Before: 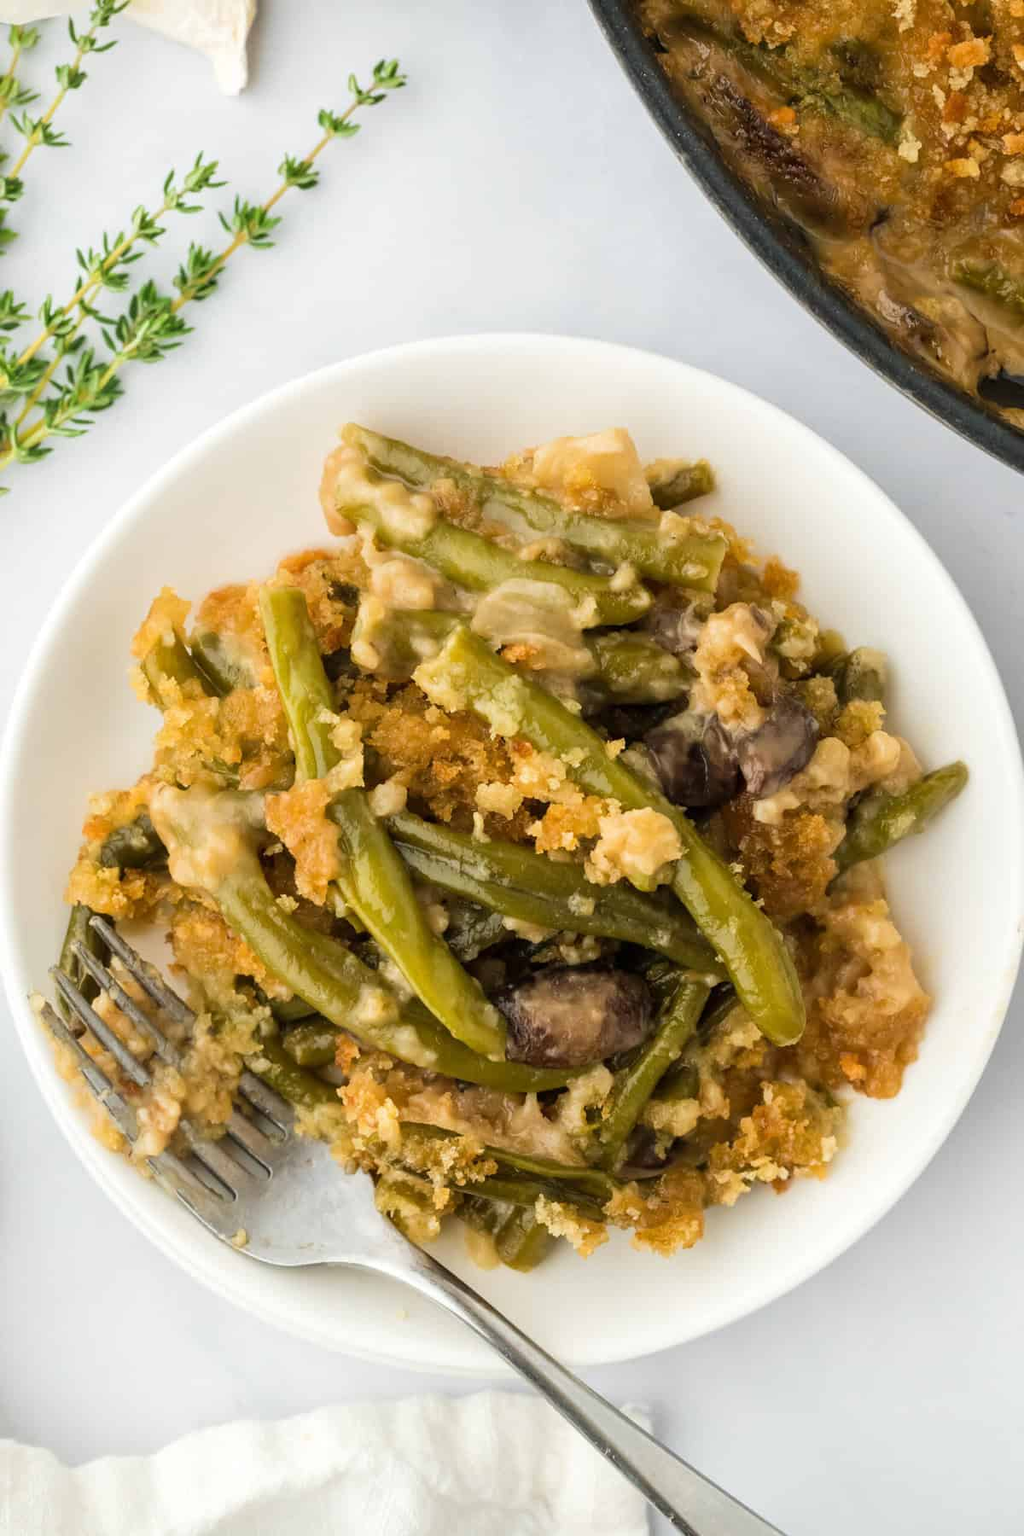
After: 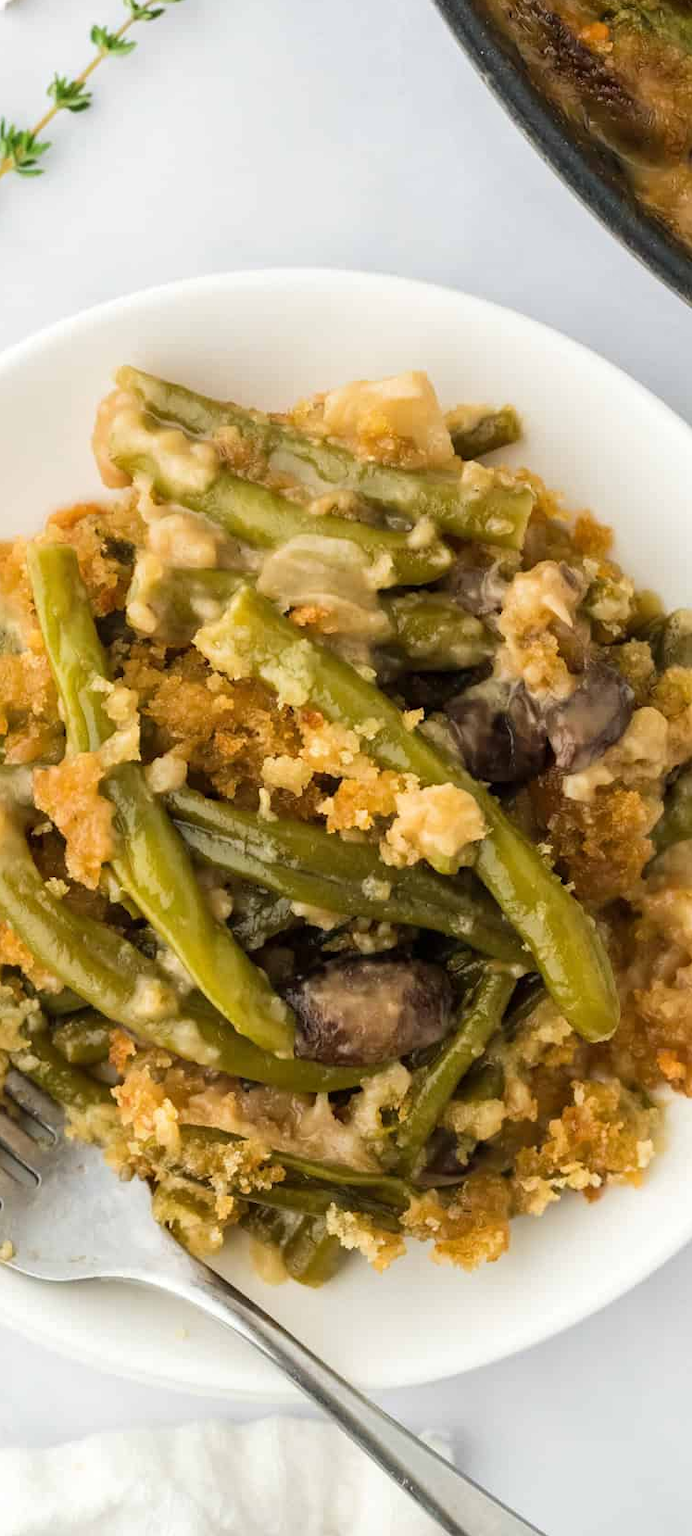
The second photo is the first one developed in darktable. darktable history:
tone equalizer: on, module defaults
crop and rotate: left 22.918%, top 5.629%, right 14.711%, bottom 2.247%
